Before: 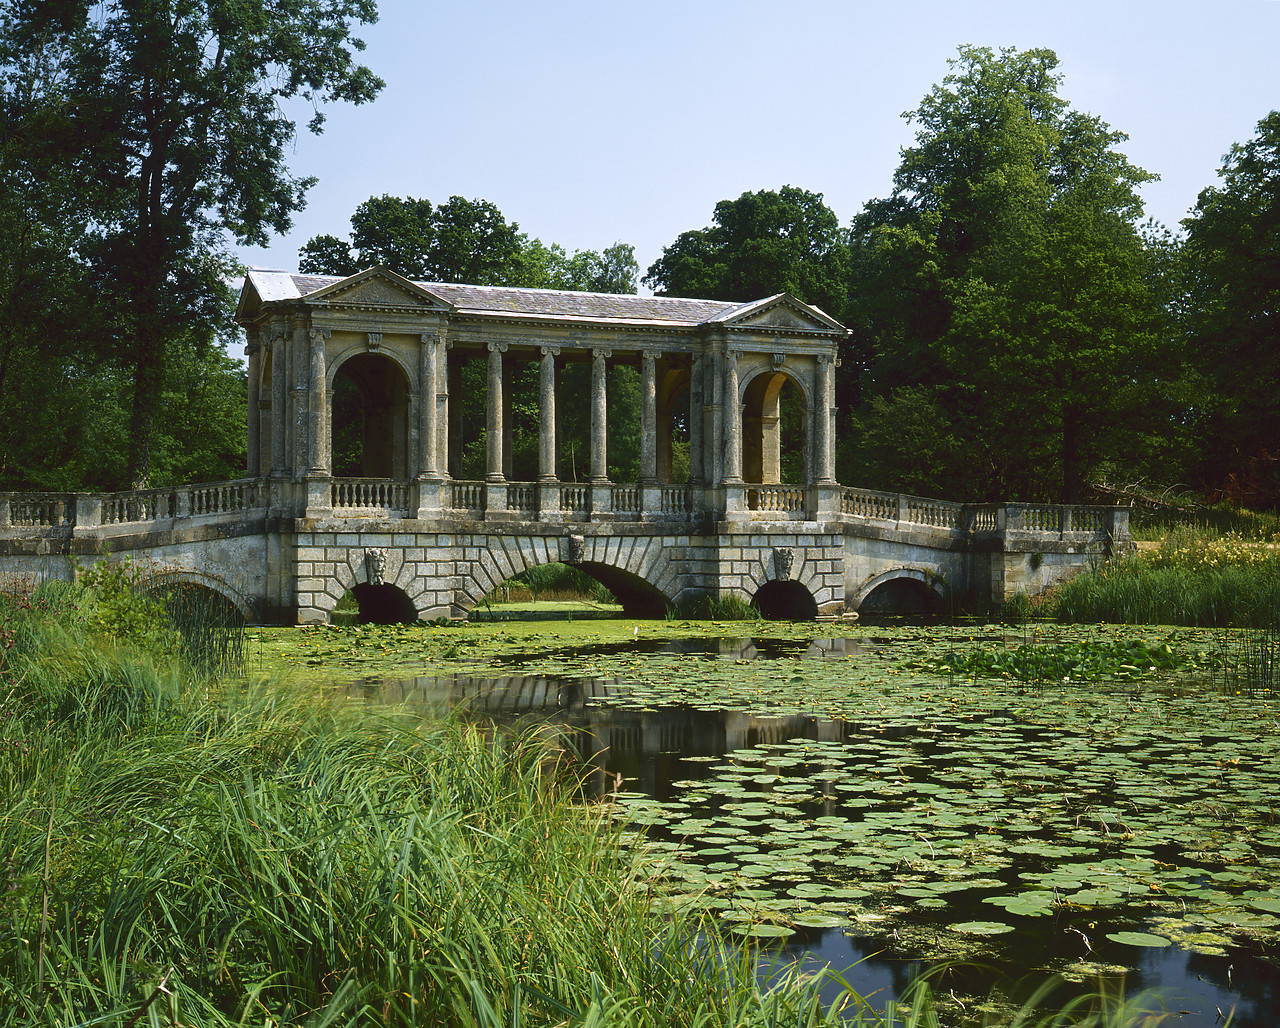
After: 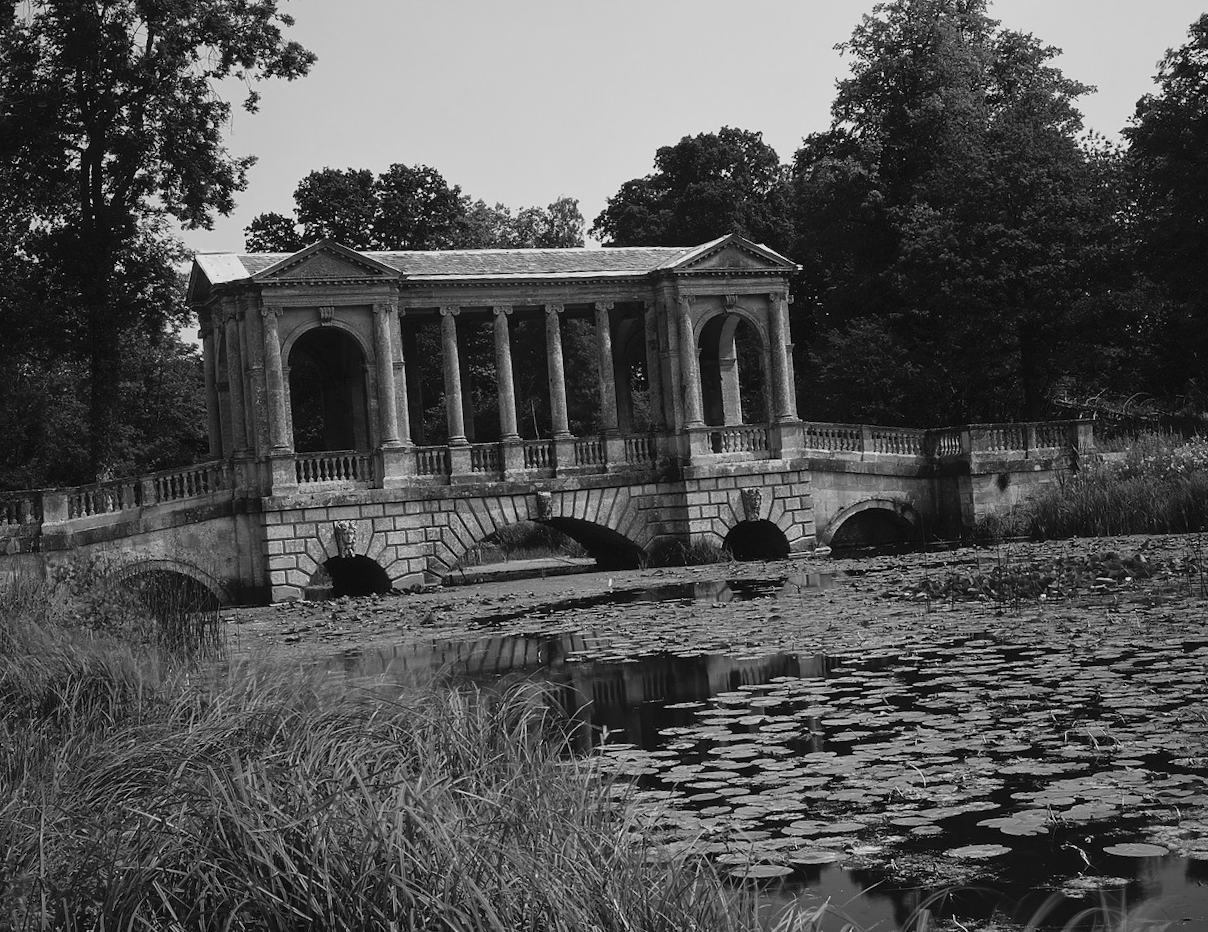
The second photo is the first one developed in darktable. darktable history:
color calibration: output gray [0.21, 0.42, 0.37, 0], gray › normalize channels true, illuminant same as pipeline (D50), adaptation XYZ, x 0.346, y 0.359, gamut compression 0
bloom: size 13.65%, threshold 98.39%, strength 4.82%
rotate and perspective: rotation -4.57°, crop left 0.054, crop right 0.944, crop top 0.087, crop bottom 0.914
monochrome: a 26.22, b 42.67, size 0.8
